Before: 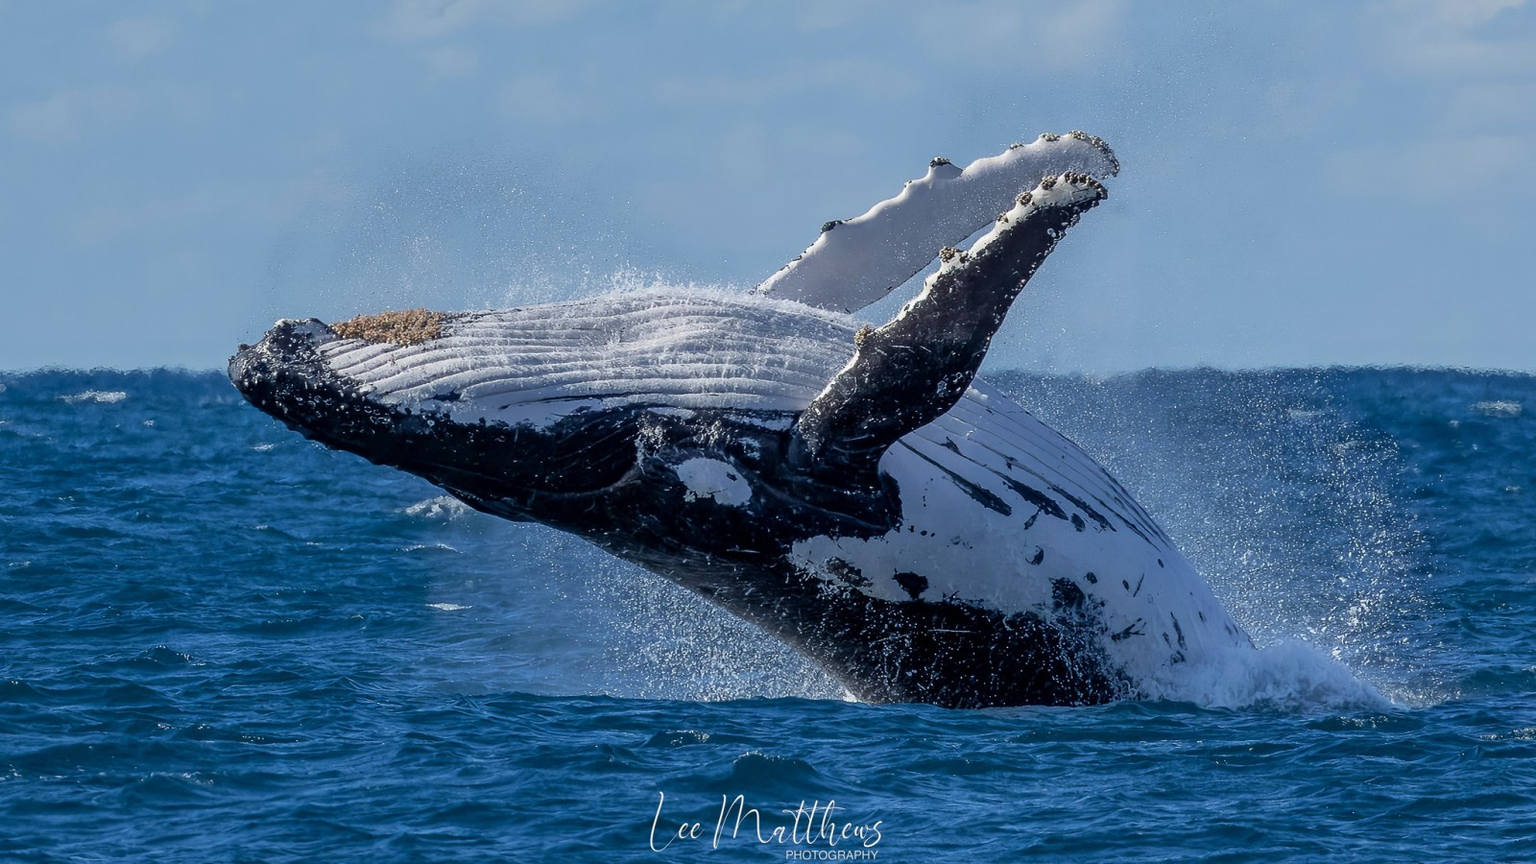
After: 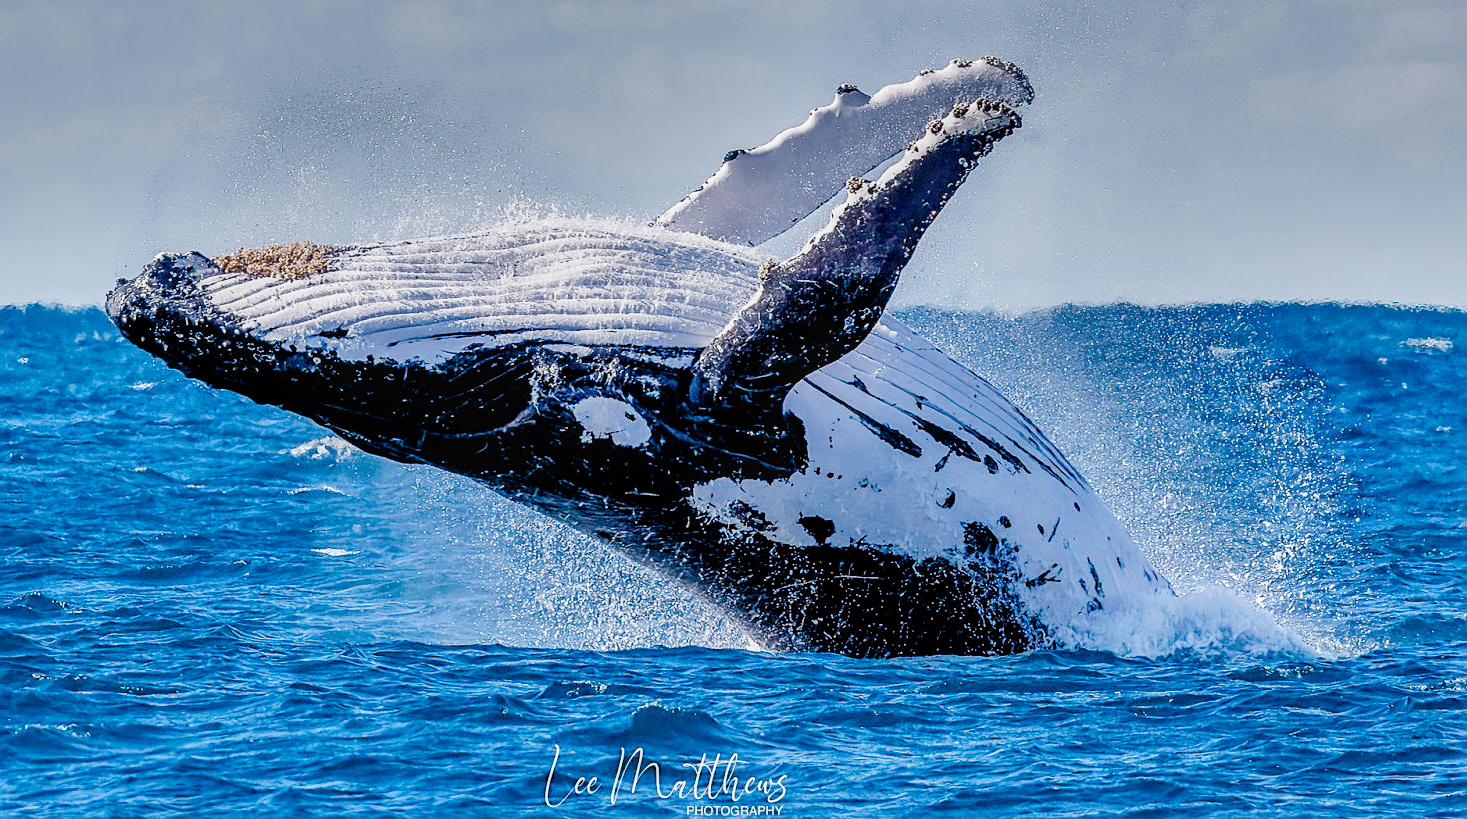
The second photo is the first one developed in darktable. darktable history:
exposure: black level correction 0, exposure 1.609 EV, compensate highlight preservation false
local contrast: on, module defaults
crop and rotate: left 8.272%, top 8.969%
color balance rgb: highlights gain › chroma 1.558%, highlights gain › hue 311.41°, global offset › luminance -0.508%, perceptual saturation grading › global saturation 35.058%, perceptual saturation grading › highlights -24.826%, perceptual saturation grading › shadows 50.007%, global vibrance 20%
shadows and highlights: radius 106.53, shadows 40.81, highlights -72.42, low approximation 0.01, soften with gaussian
sharpen: on, module defaults
filmic rgb: black relative exposure -8.52 EV, white relative exposure 5.53 EV, hardness 3.38, contrast 1.015, preserve chrominance no, color science v4 (2020)
